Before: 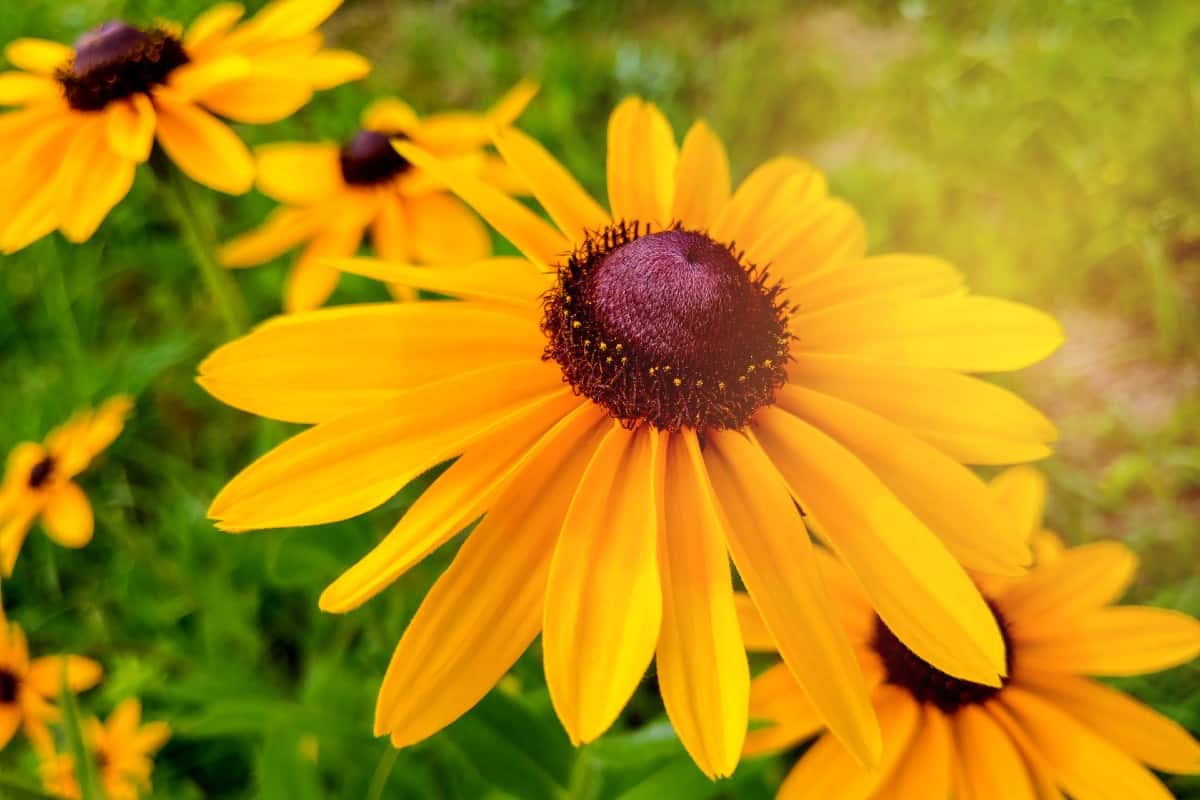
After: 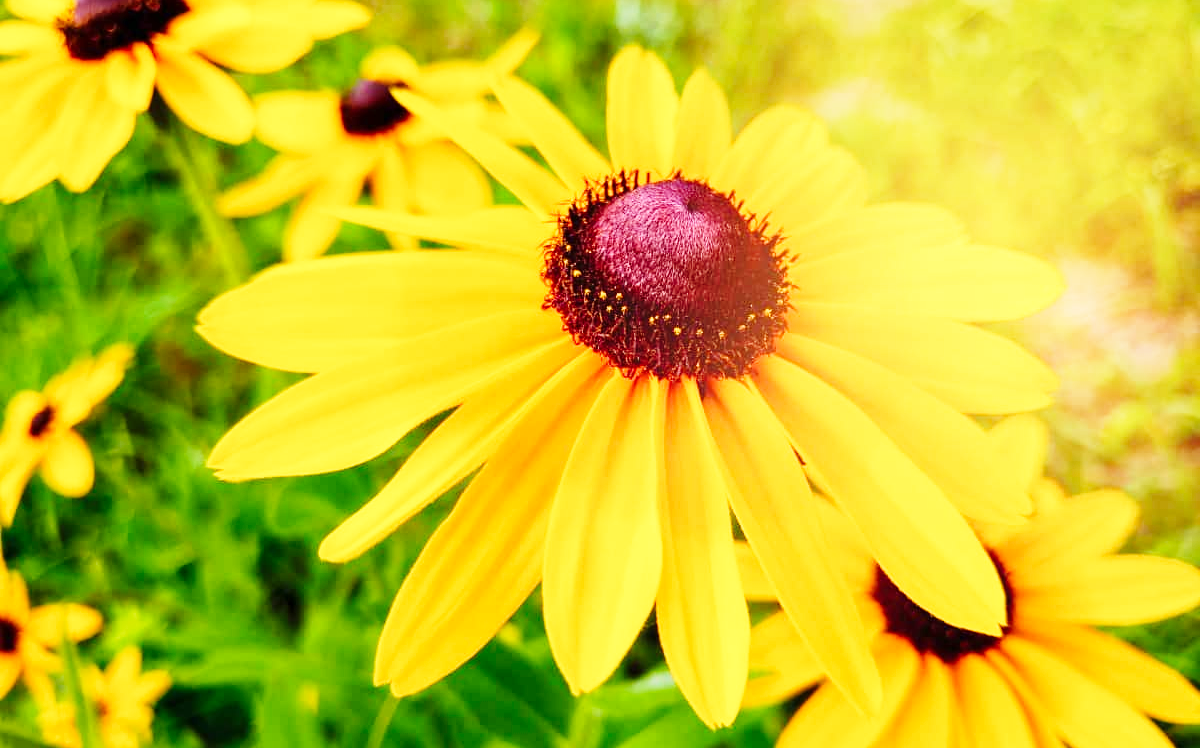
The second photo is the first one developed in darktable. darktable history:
crop and rotate: top 6.383%
base curve: curves: ch0 [(0, 0) (0.018, 0.026) (0.143, 0.37) (0.33, 0.731) (0.458, 0.853) (0.735, 0.965) (0.905, 0.986) (1, 1)], preserve colors none
